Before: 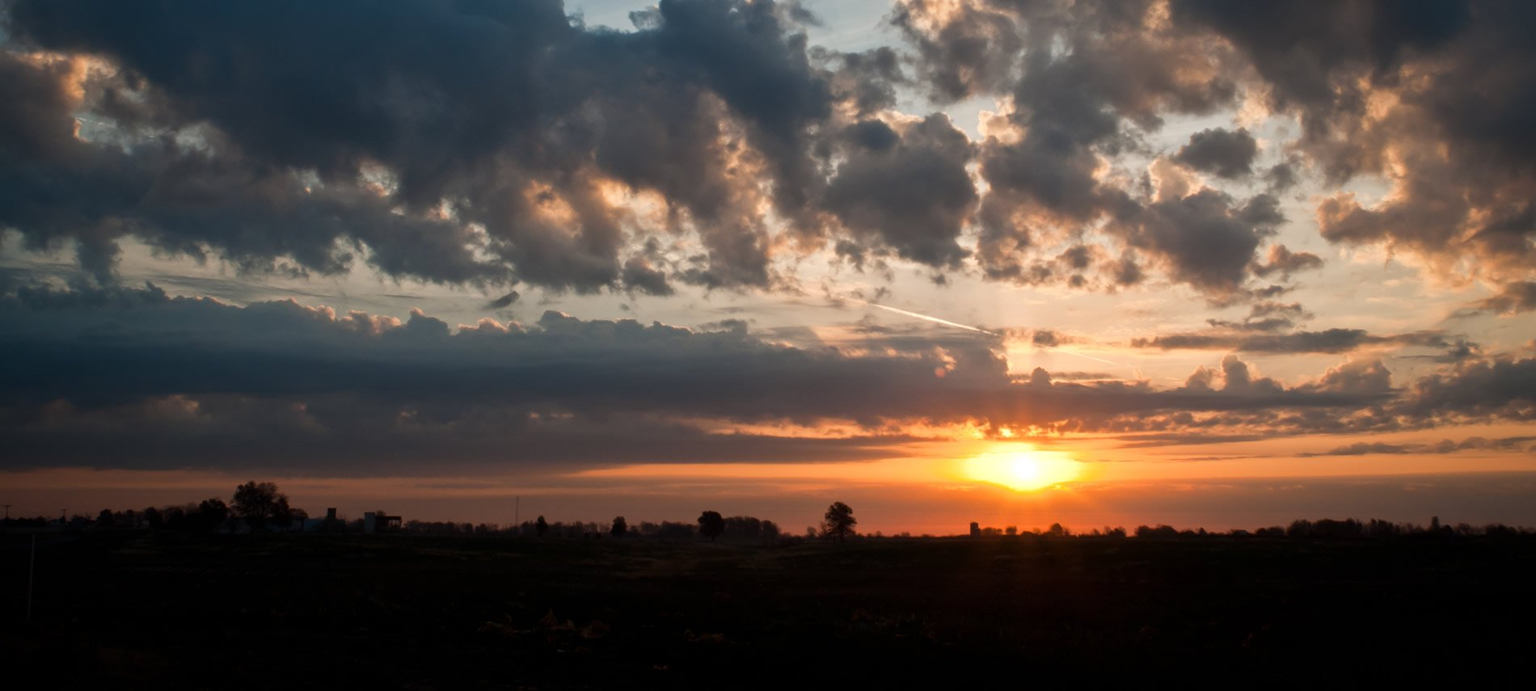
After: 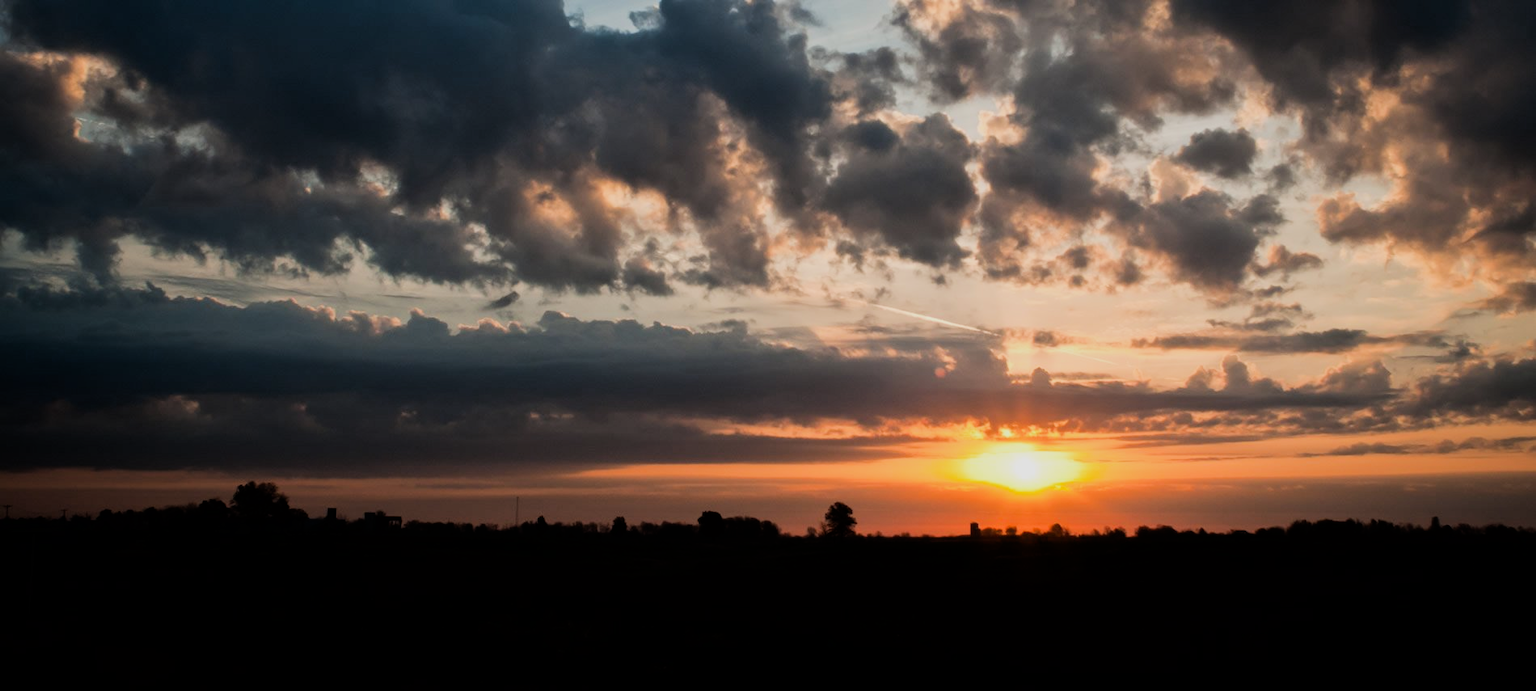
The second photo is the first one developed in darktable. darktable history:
filmic rgb: black relative exposure -7.65 EV, white relative exposure 4.56 EV, hardness 3.61, contrast 1.25
contrast brightness saturation: contrast 0.04, saturation 0.07
